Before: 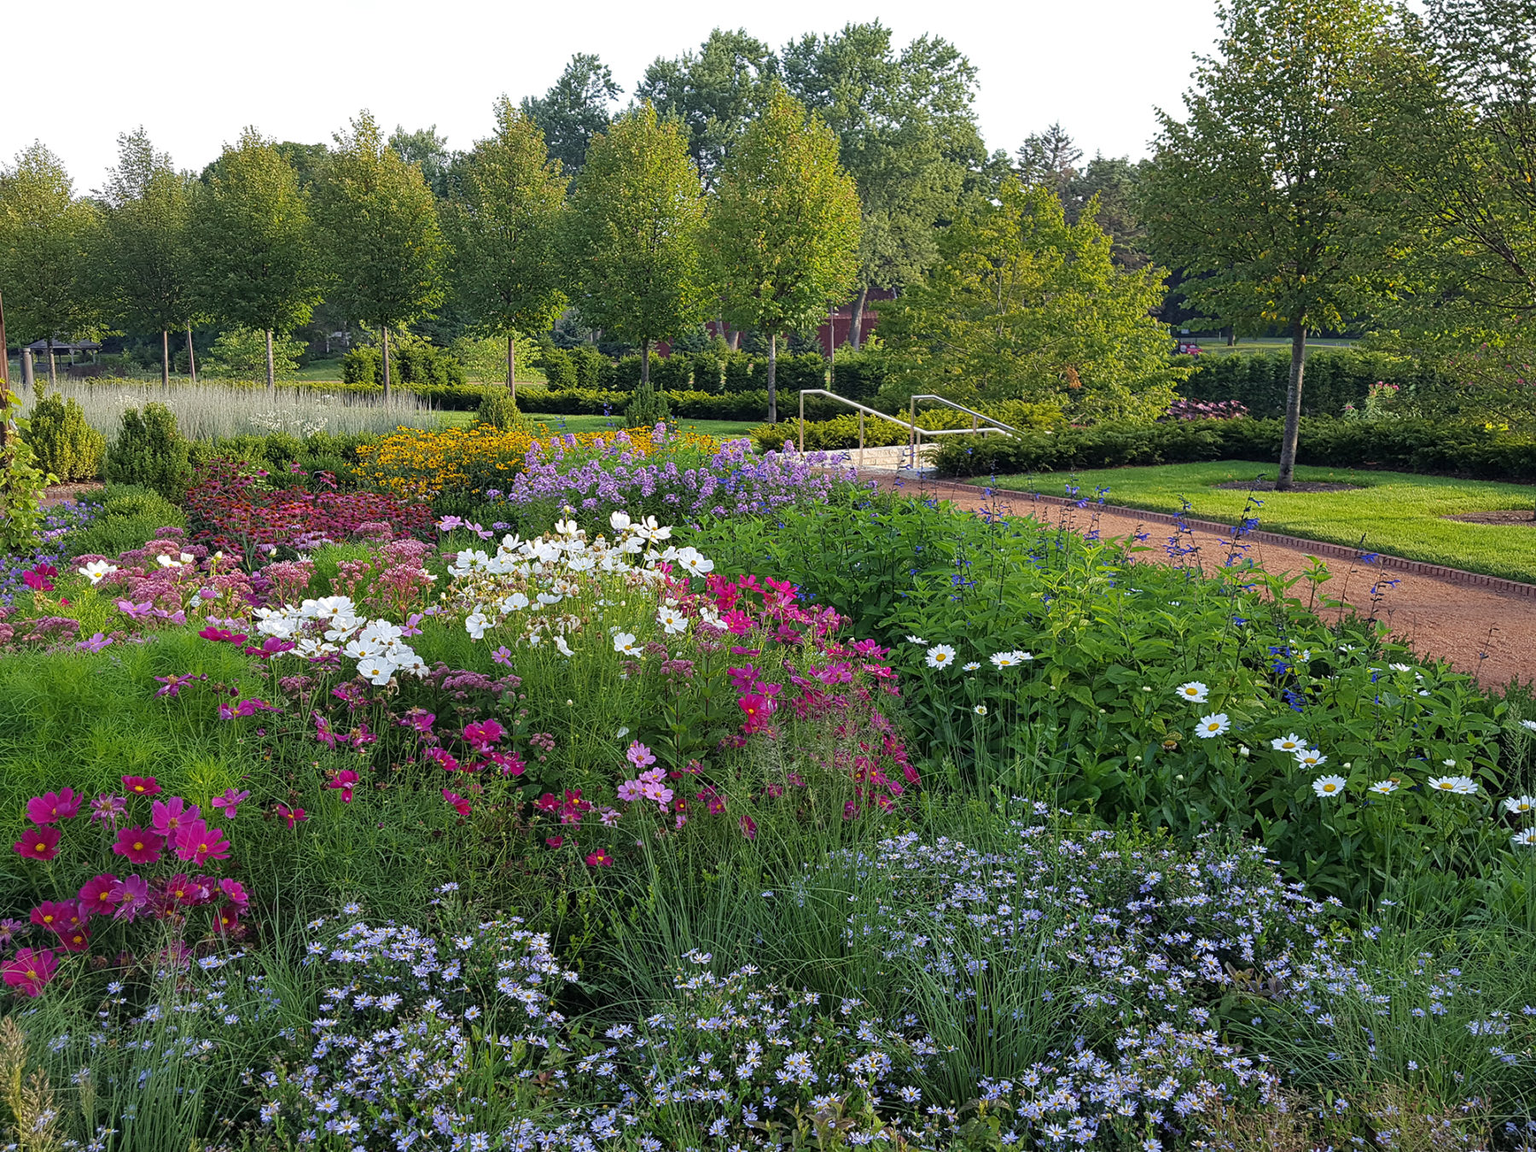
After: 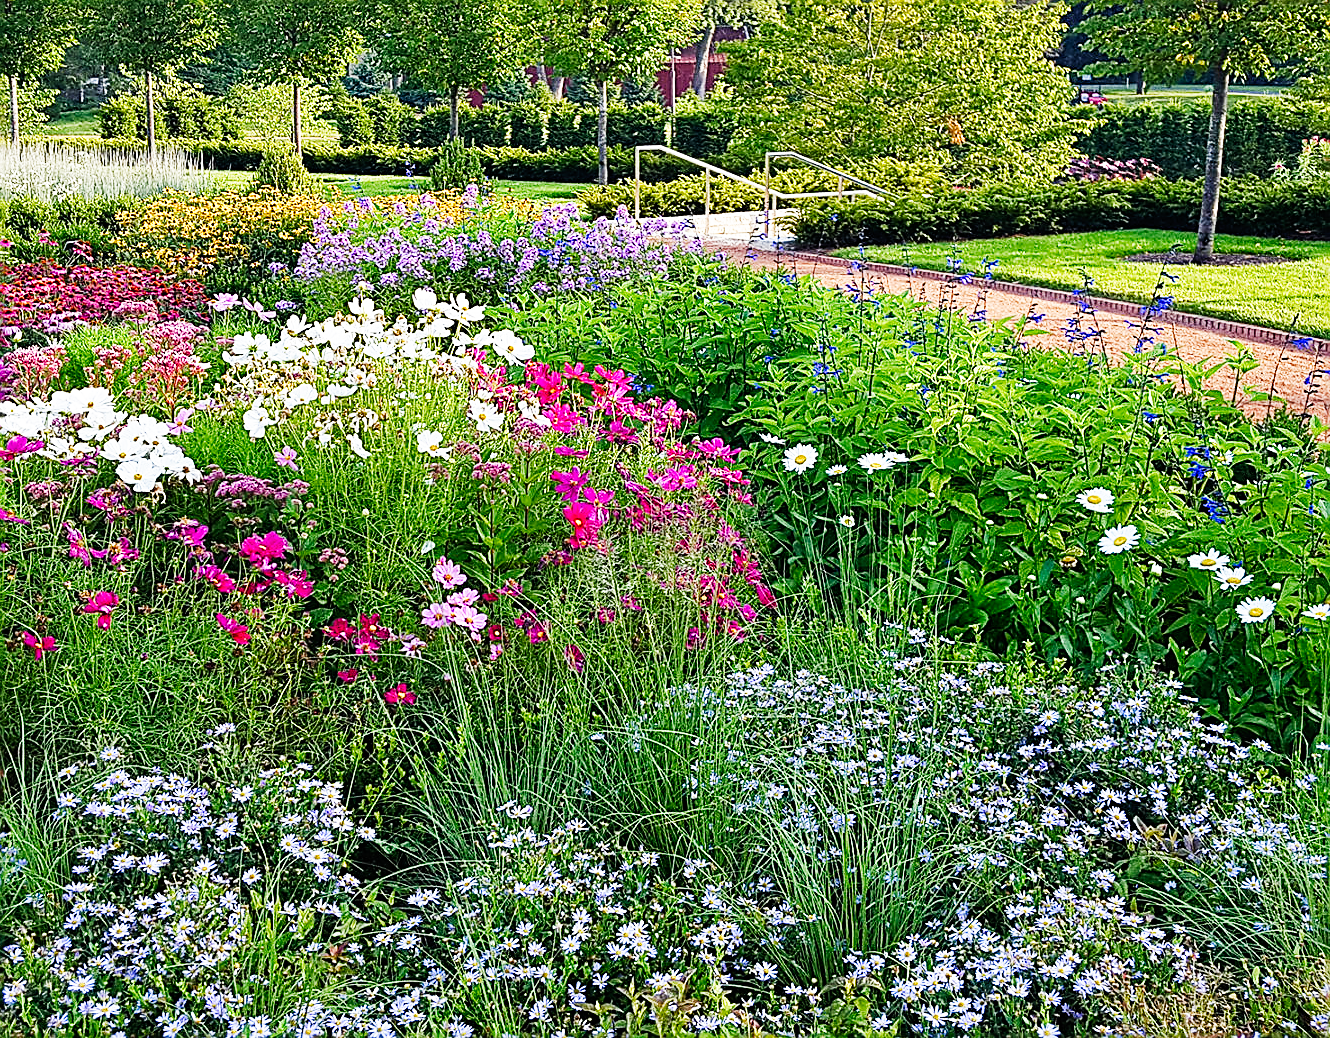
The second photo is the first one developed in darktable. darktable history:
sharpen: amount 0.91
crop: left 16.821%, top 23.096%, right 8.969%
base curve: curves: ch0 [(0, 0) (0.007, 0.004) (0.027, 0.03) (0.046, 0.07) (0.207, 0.54) (0.442, 0.872) (0.673, 0.972) (1, 1)], preserve colors none
color balance rgb: perceptual saturation grading › global saturation 20%, perceptual saturation grading › highlights -49.564%, perceptual saturation grading › shadows 24.242%, global vibrance 9.489%
